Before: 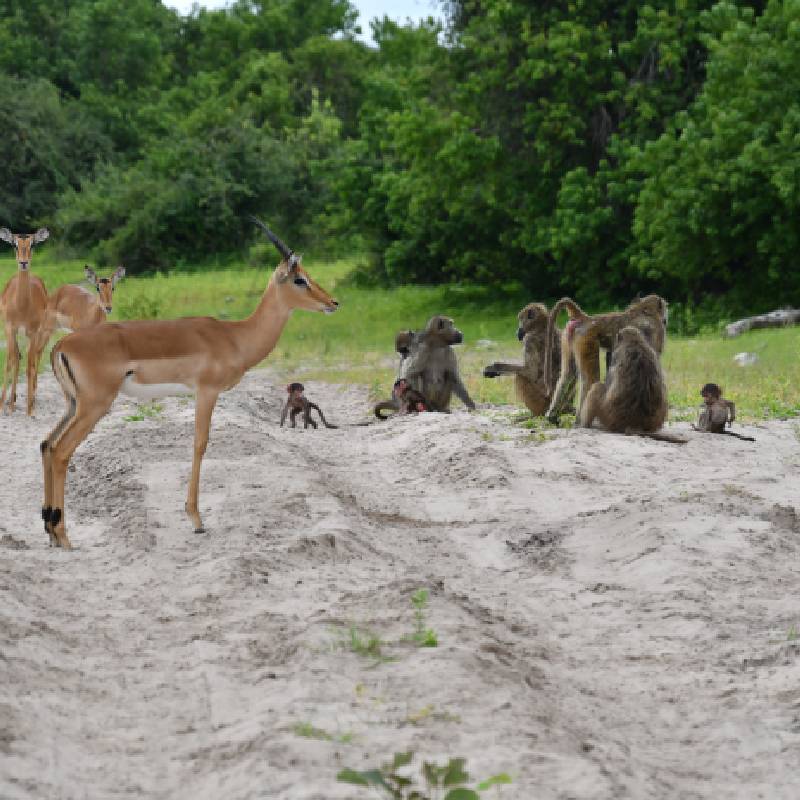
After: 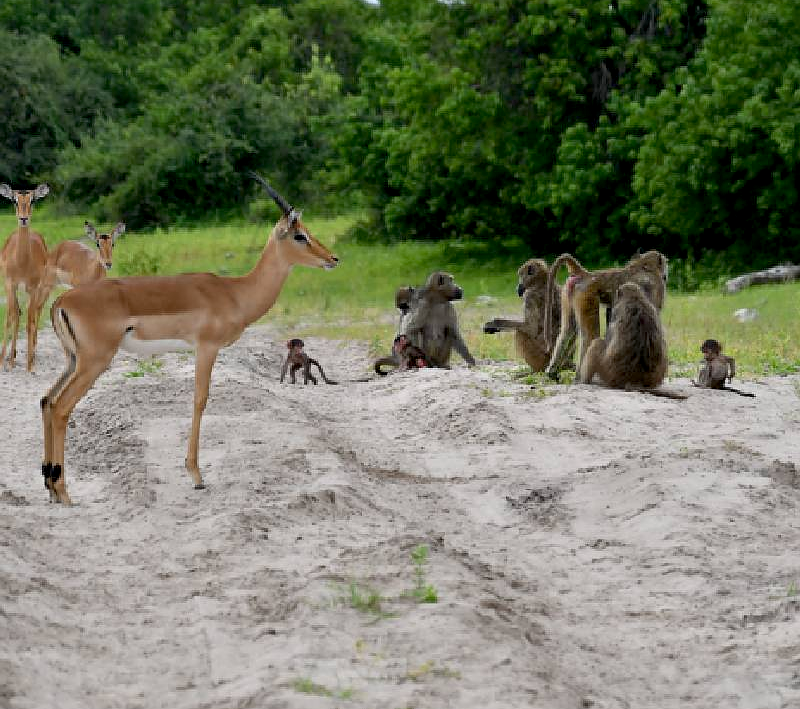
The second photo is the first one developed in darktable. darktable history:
crop and rotate: top 5.615%, bottom 5.747%
exposure: black level correction 0.009, compensate exposure bias true, compensate highlight preservation false
sharpen: radius 1.046
